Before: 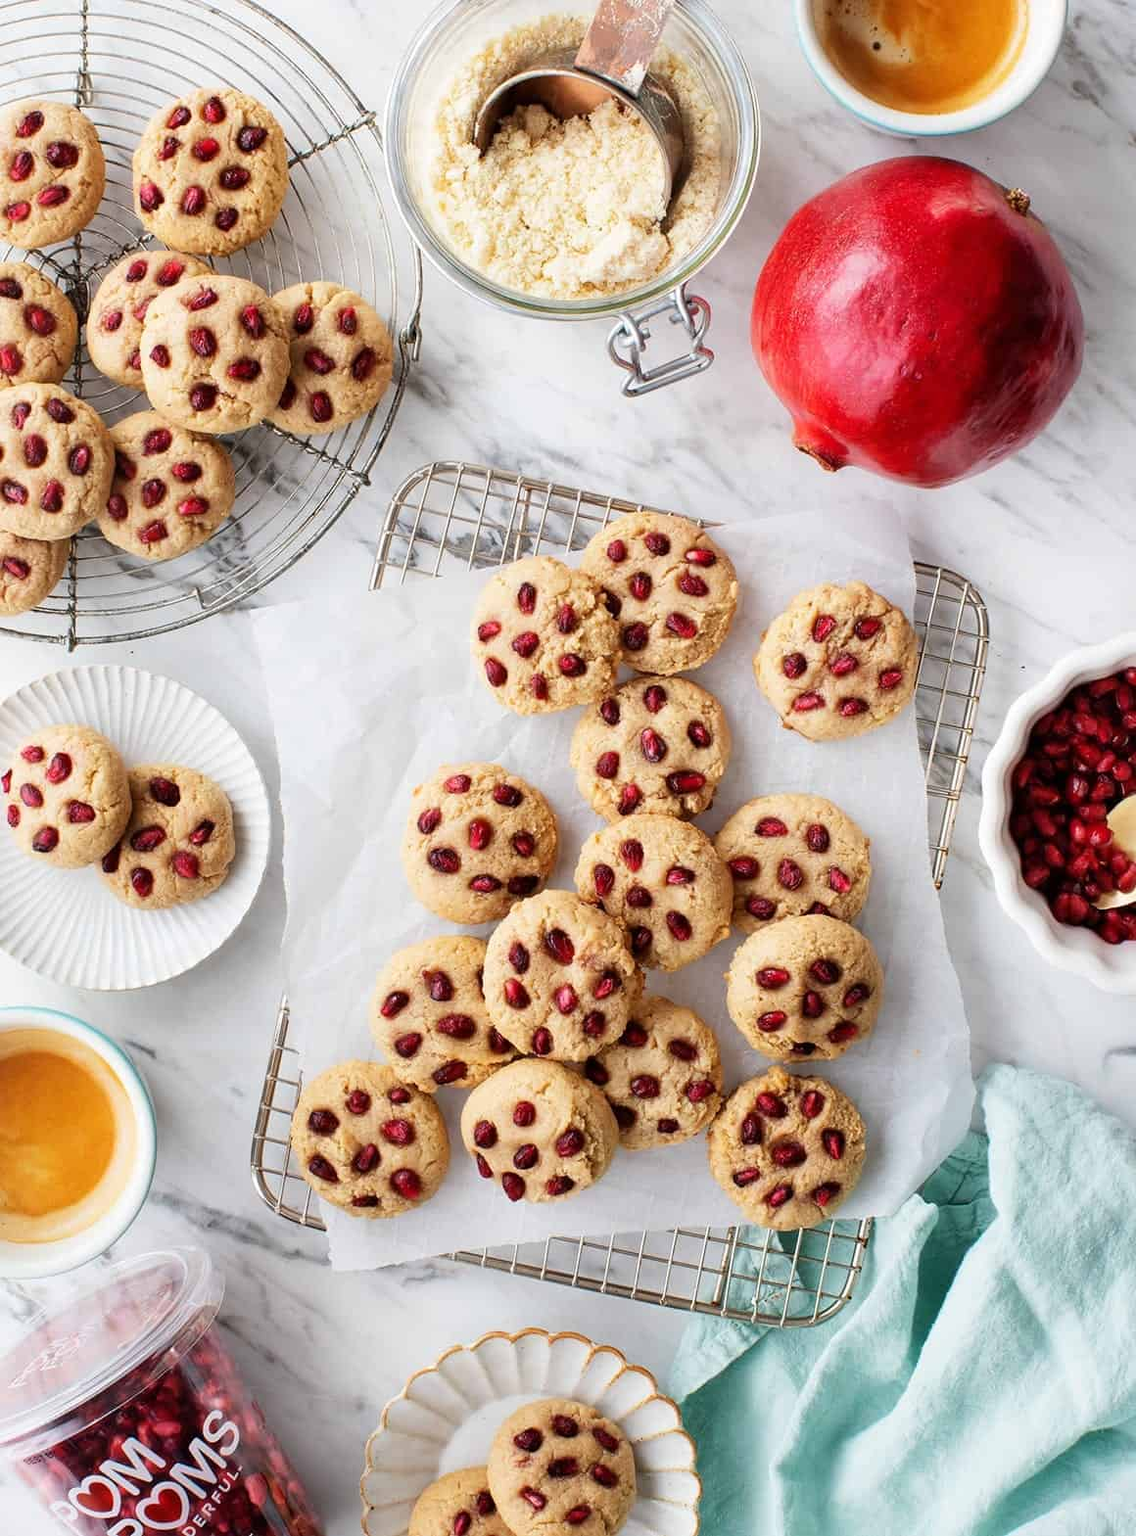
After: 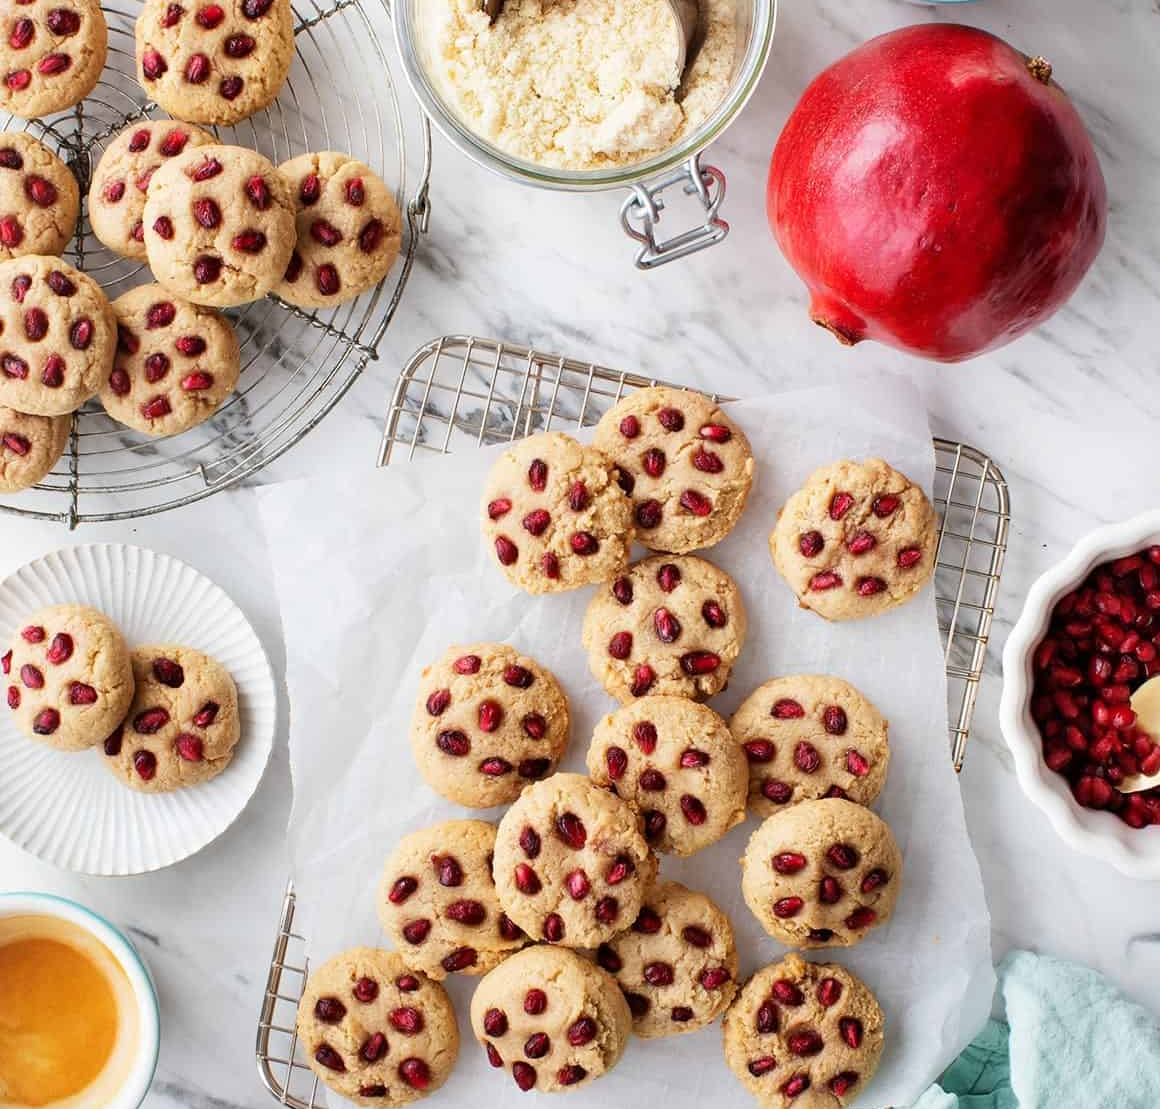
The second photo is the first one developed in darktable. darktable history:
crop and rotate: top 8.685%, bottom 20.627%
